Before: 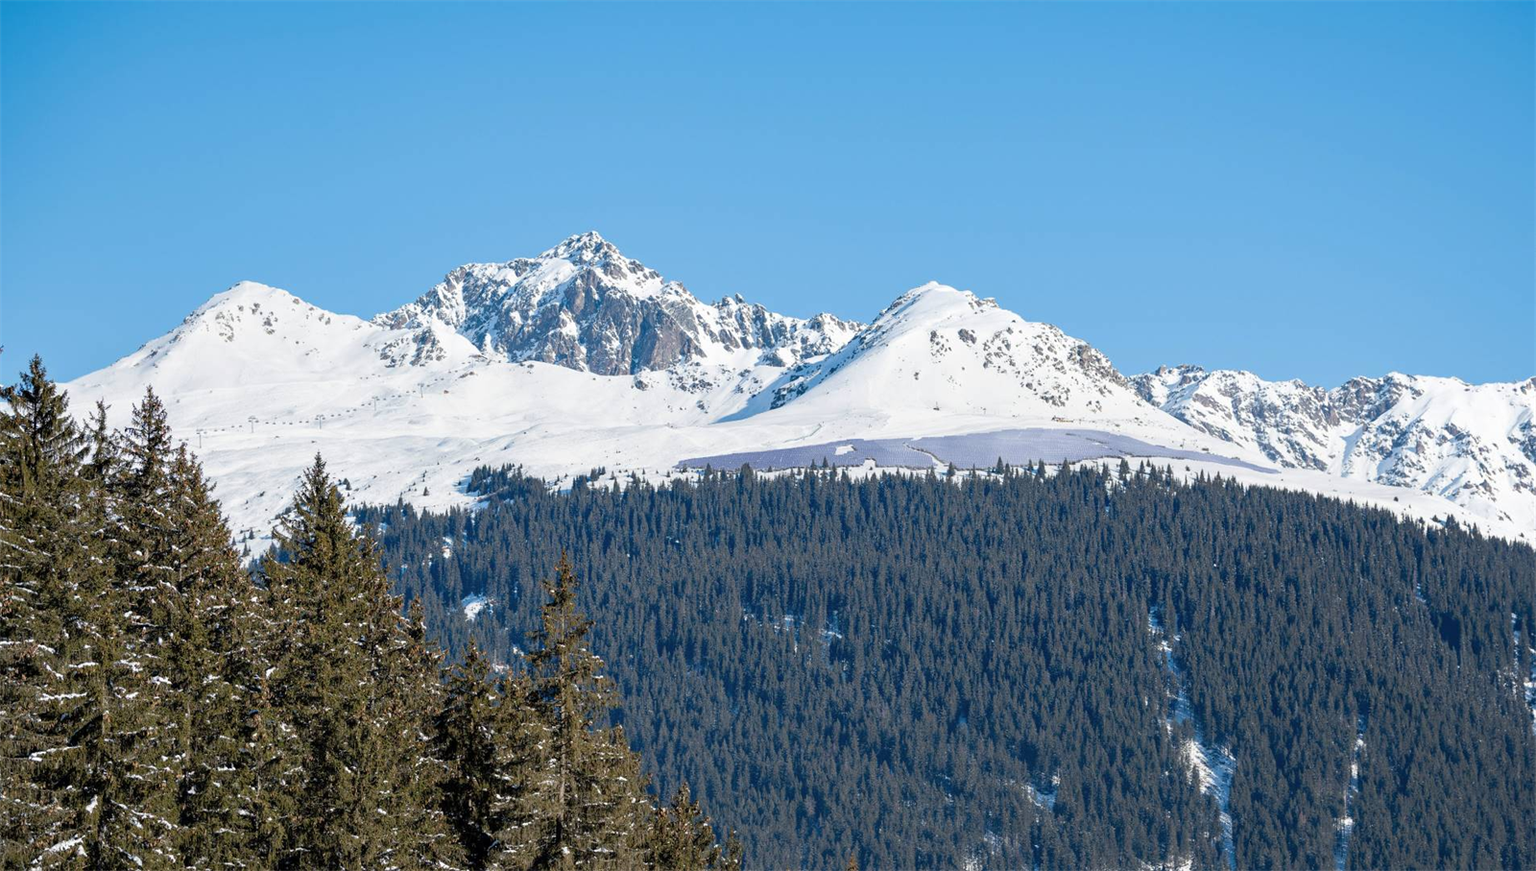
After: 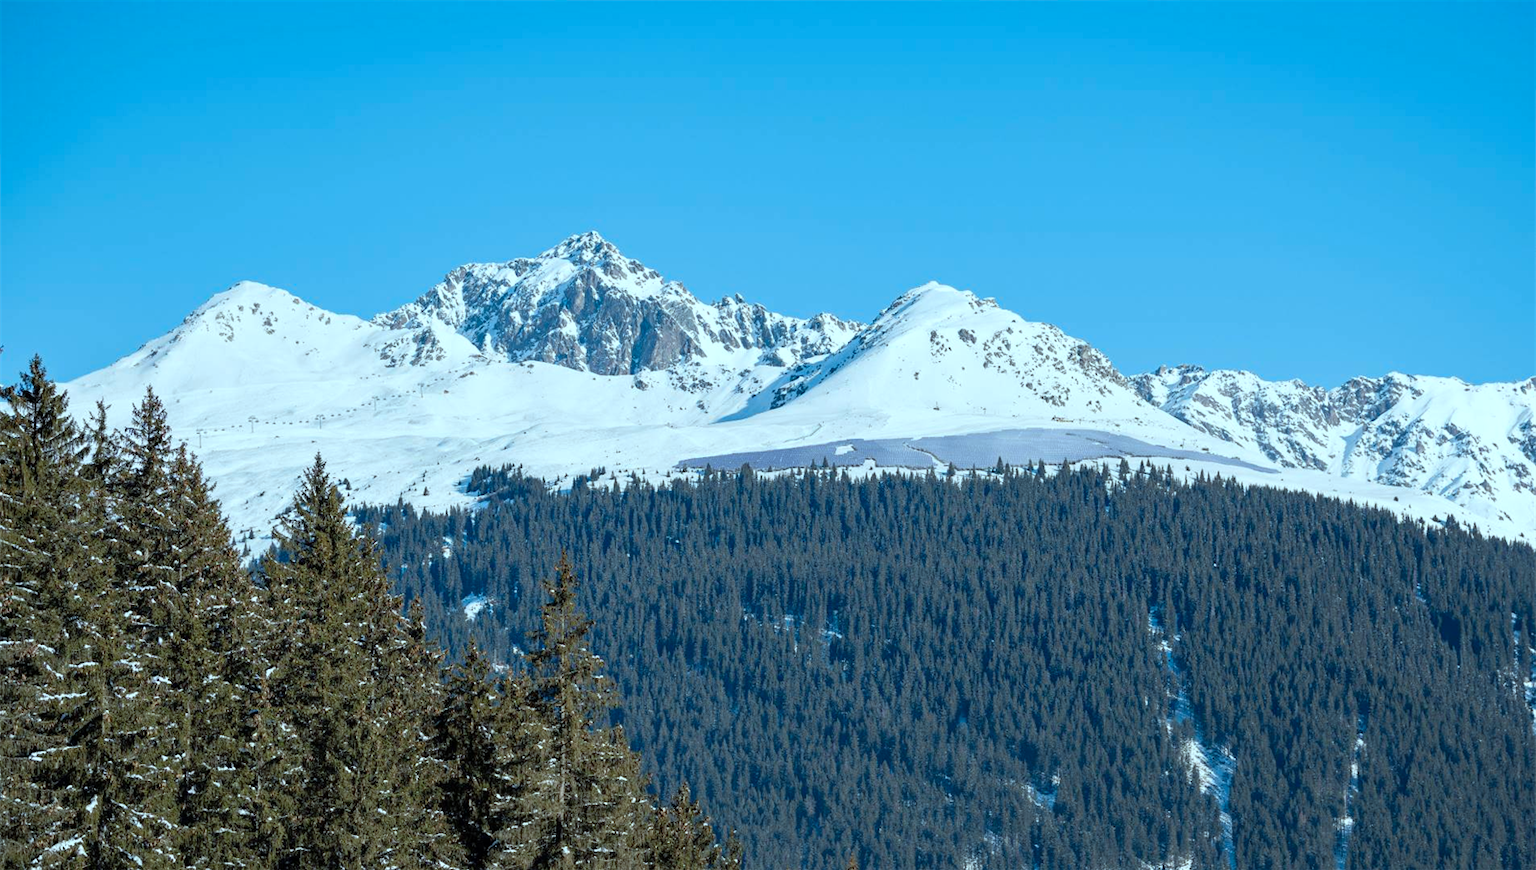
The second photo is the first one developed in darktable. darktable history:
color correction: highlights a* -10.04, highlights b* -10.37
white balance: red 0.978, blue 0.999
